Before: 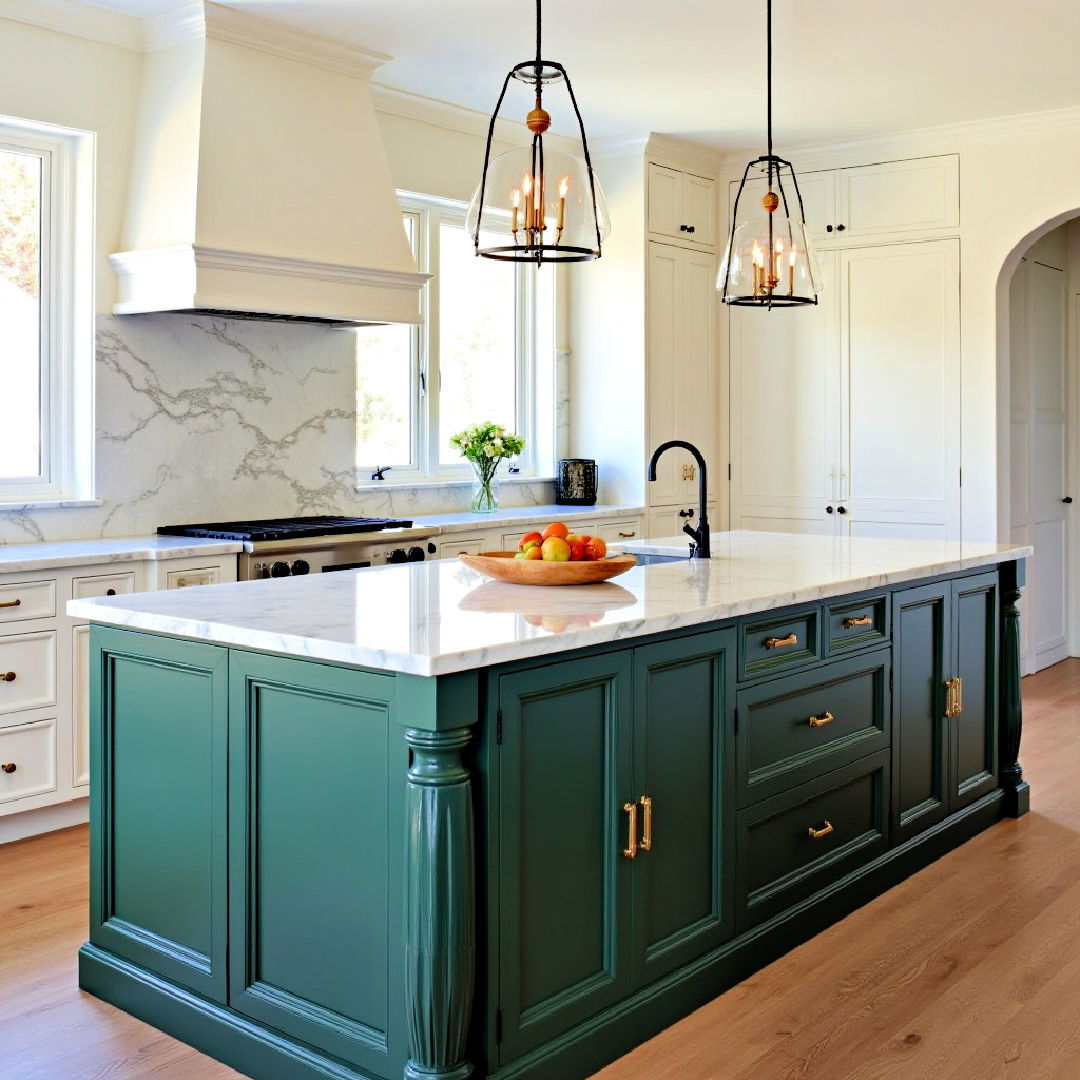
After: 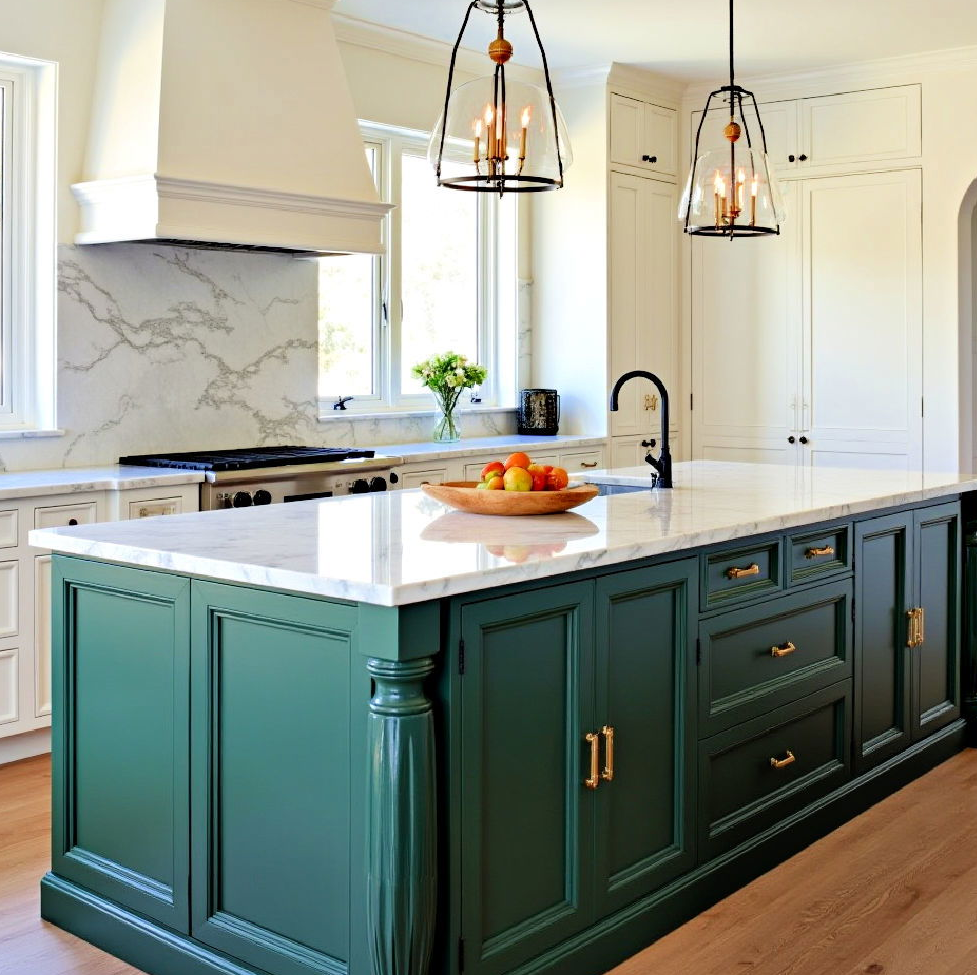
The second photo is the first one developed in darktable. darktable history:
crop: left 3.527%, top 6.5%, right 5.968%, bottom 3.207%
